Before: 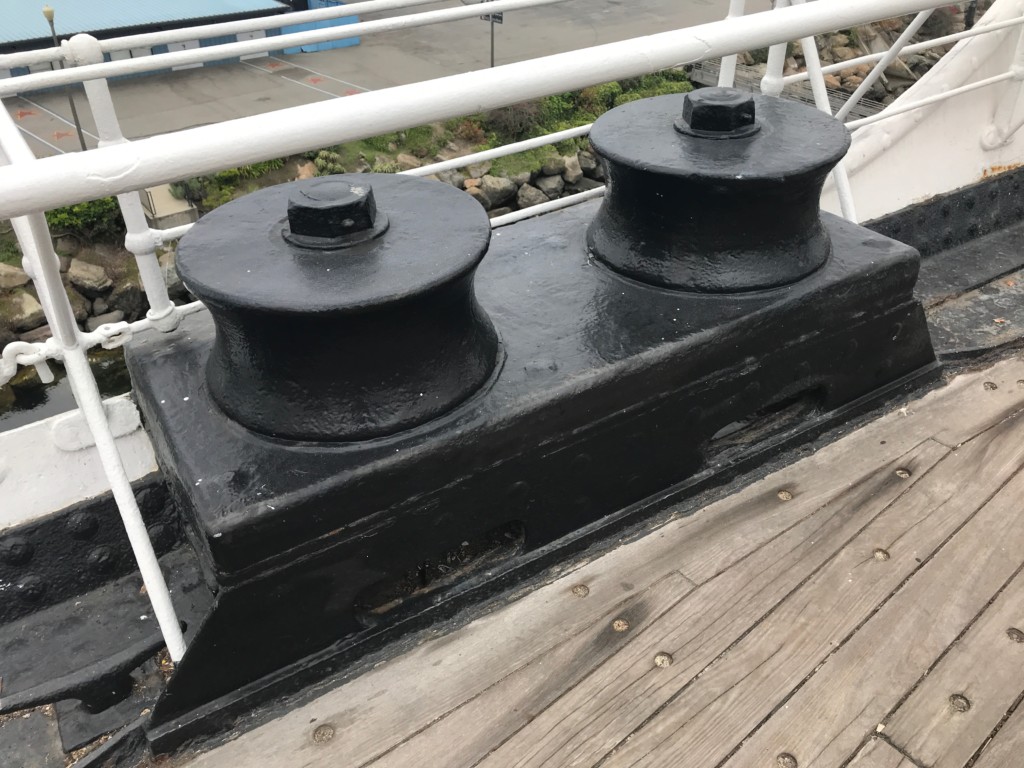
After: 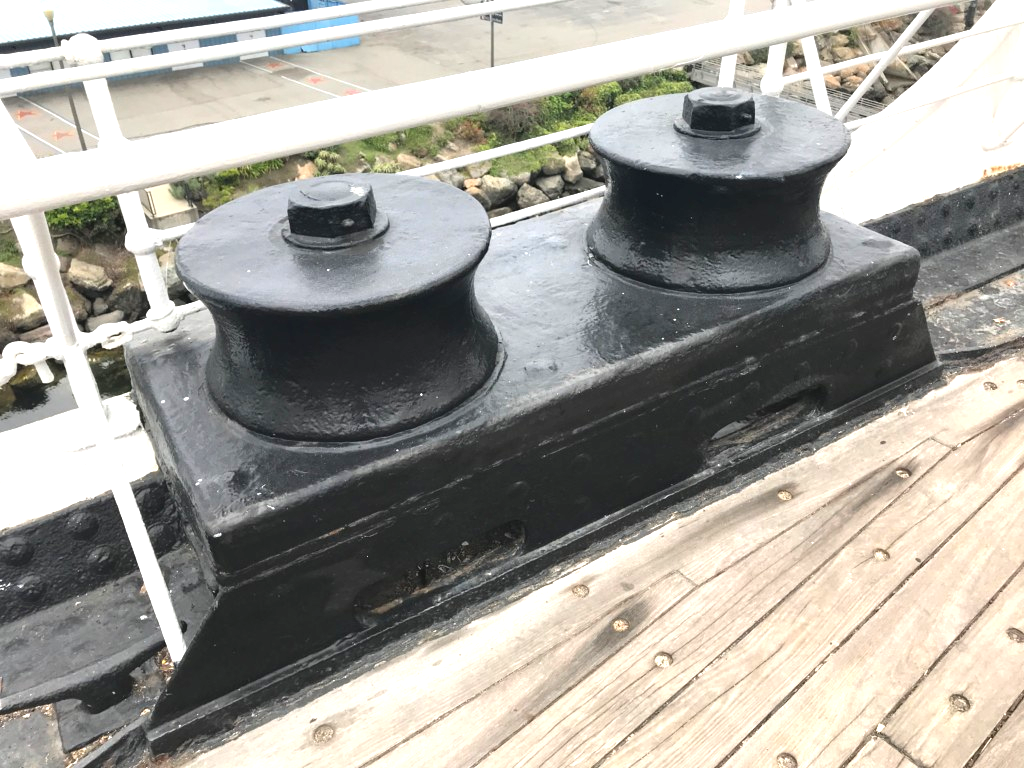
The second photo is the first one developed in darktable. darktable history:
exposure: black level correction 0, exposure 1.099 EV, compensate exposure bias true, compensate highlight preservation false
